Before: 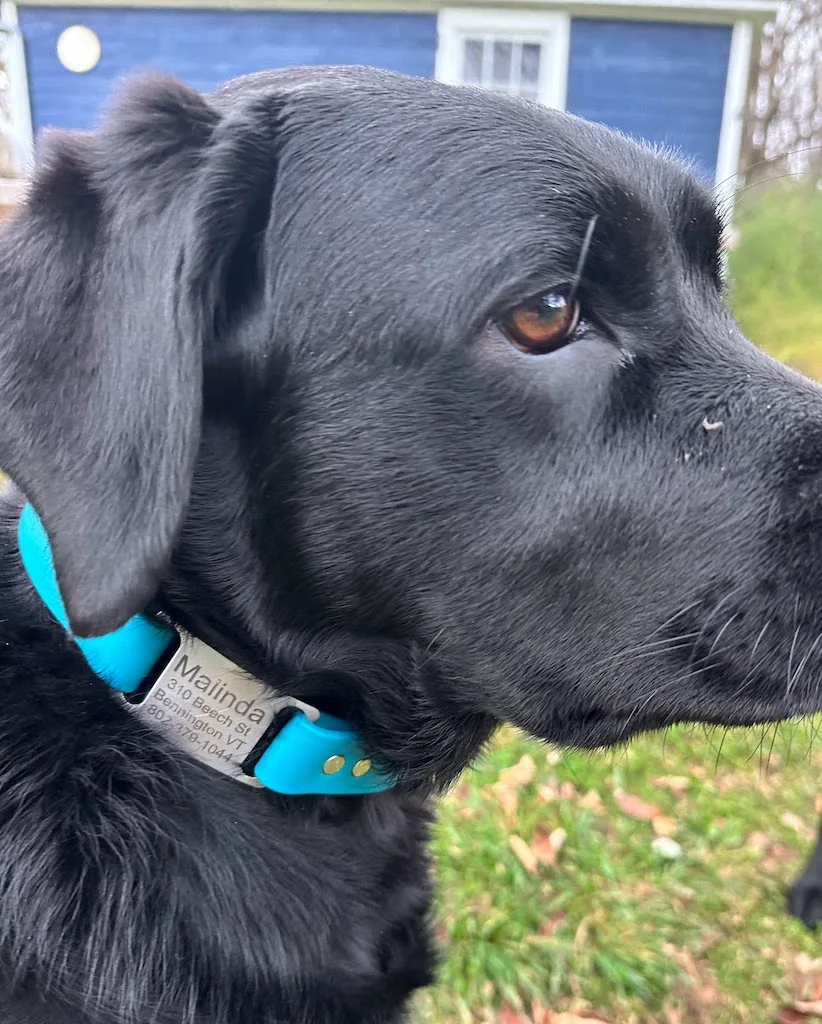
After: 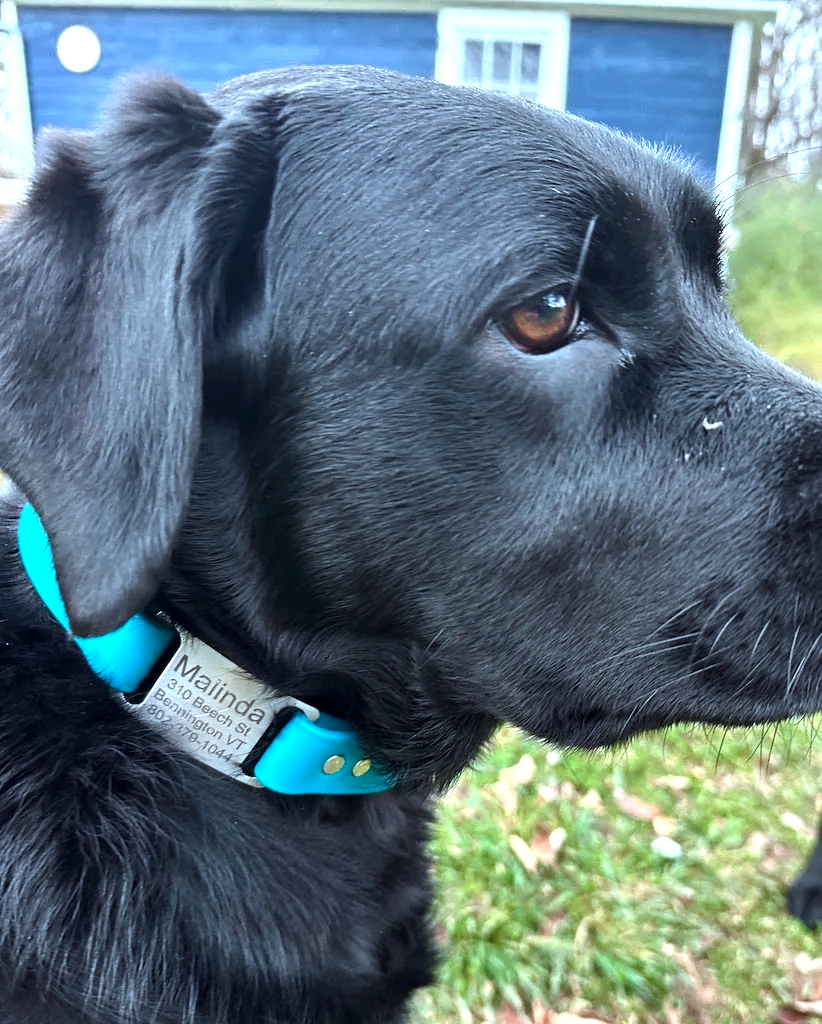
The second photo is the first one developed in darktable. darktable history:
color correction: highlights a* -12.64, highlights b* -18.1, saturation 0.7
color balance rgb: linear chroma grading › global chroma 16.62%, perceptual saturation grading › highlights -8.63%, perceptual saturation grading › mid-tones 18.66%, perceptual saturation grading › shadows 28.49%, perceptual brilliance grading › highlights 14.22%, perceptual brilliance grading › shadows -18.96%, global vibrance 27.71%
